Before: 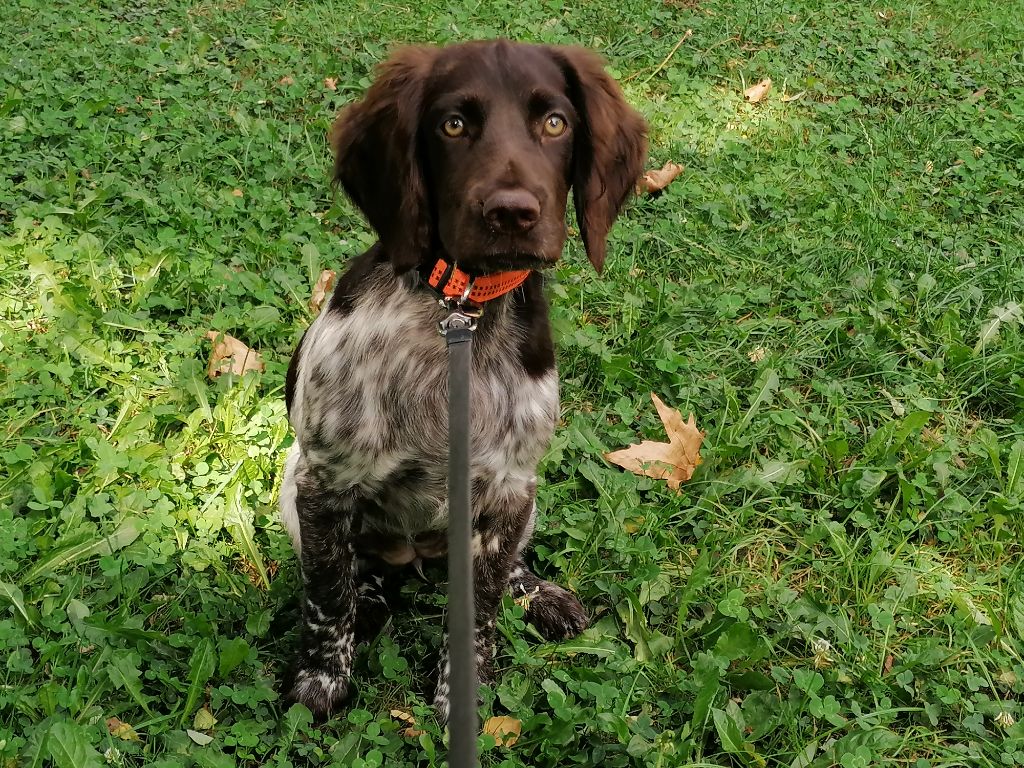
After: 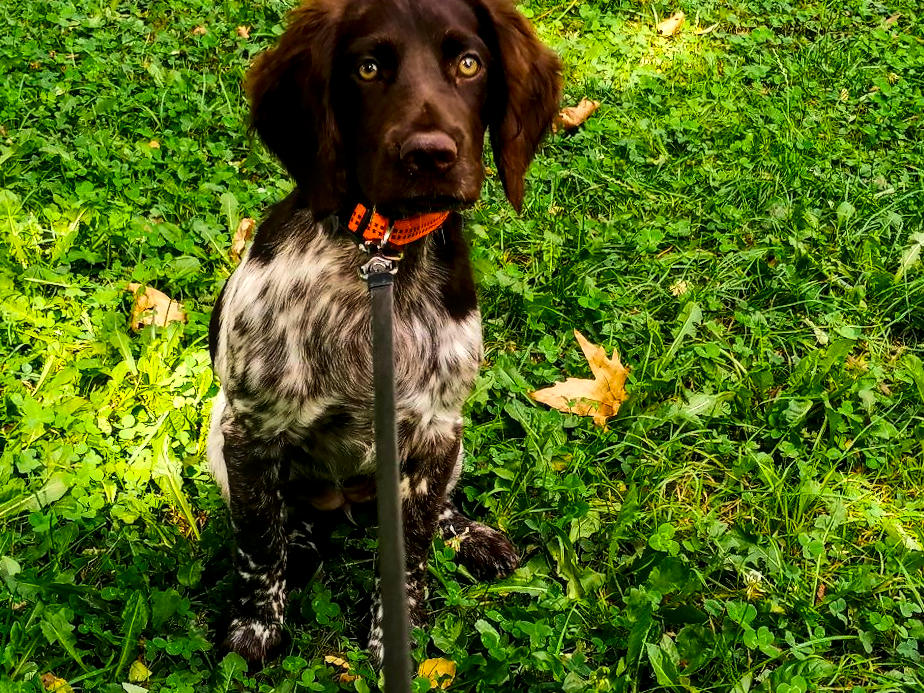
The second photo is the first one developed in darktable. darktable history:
contrast brightness saturation: contrast 0.28
local contrast: on, module defaults
velvia: on, module defaults
crop and rotate: angle 1.96°, left 5.673%, top 5.673%
color balance rgb: linear chroma grading › global chroma 50%, perceptual saturation grading › global saturation 2.34%, global vibrance 6.64%, contrast 12.71%, saturation formula JzAzBz (2021)
